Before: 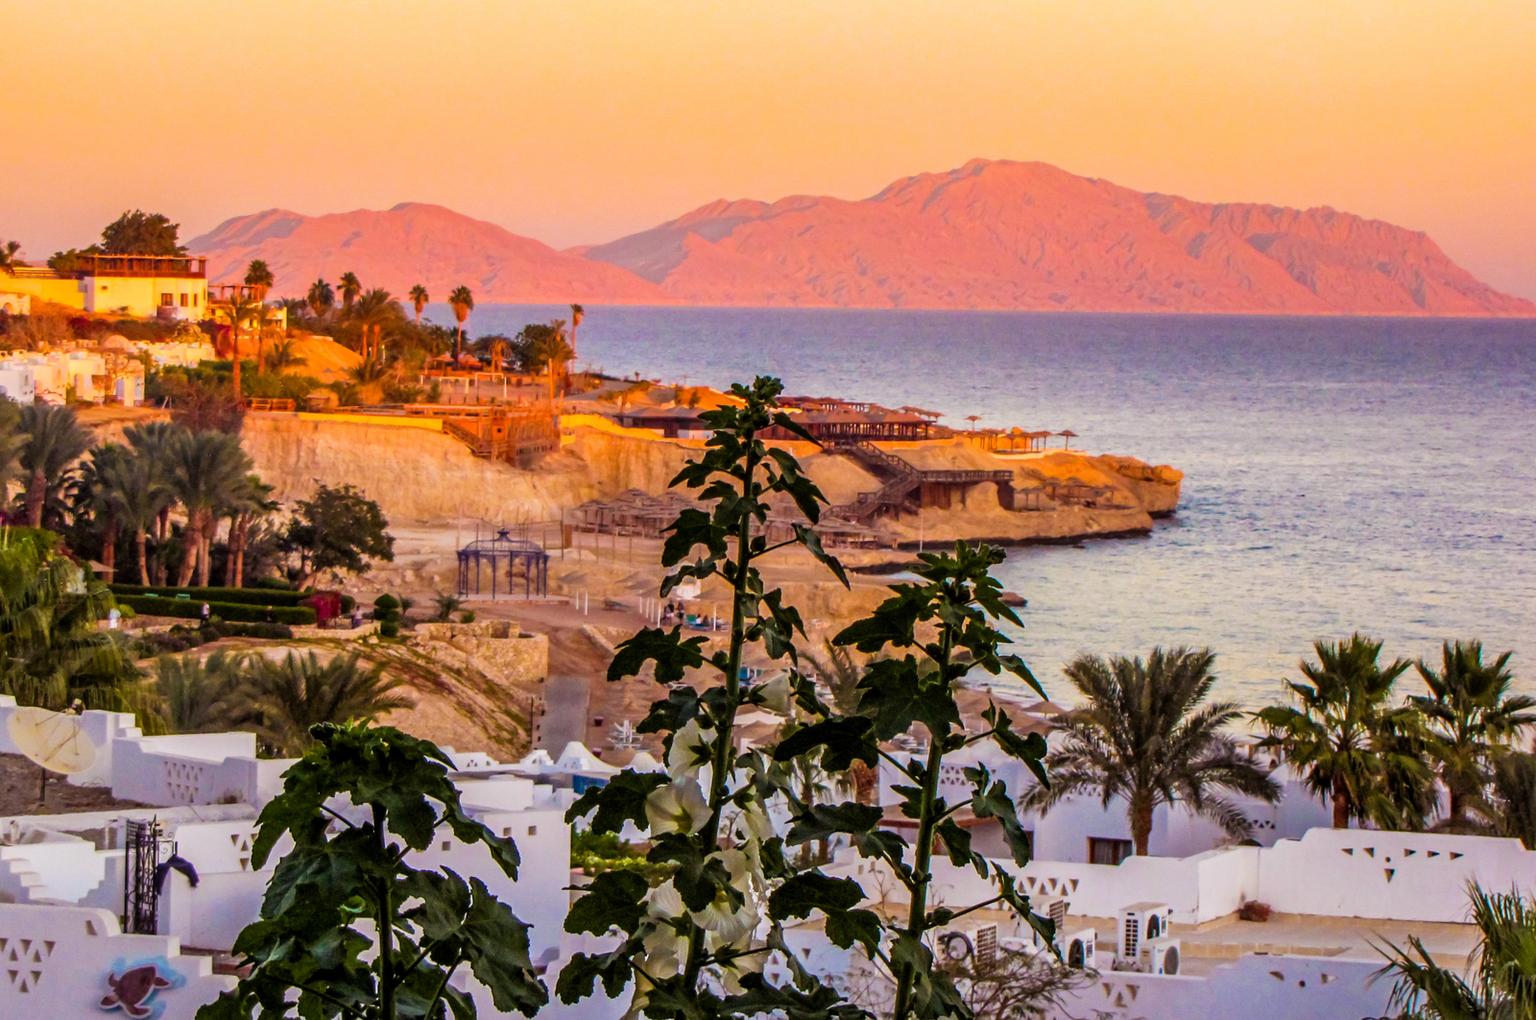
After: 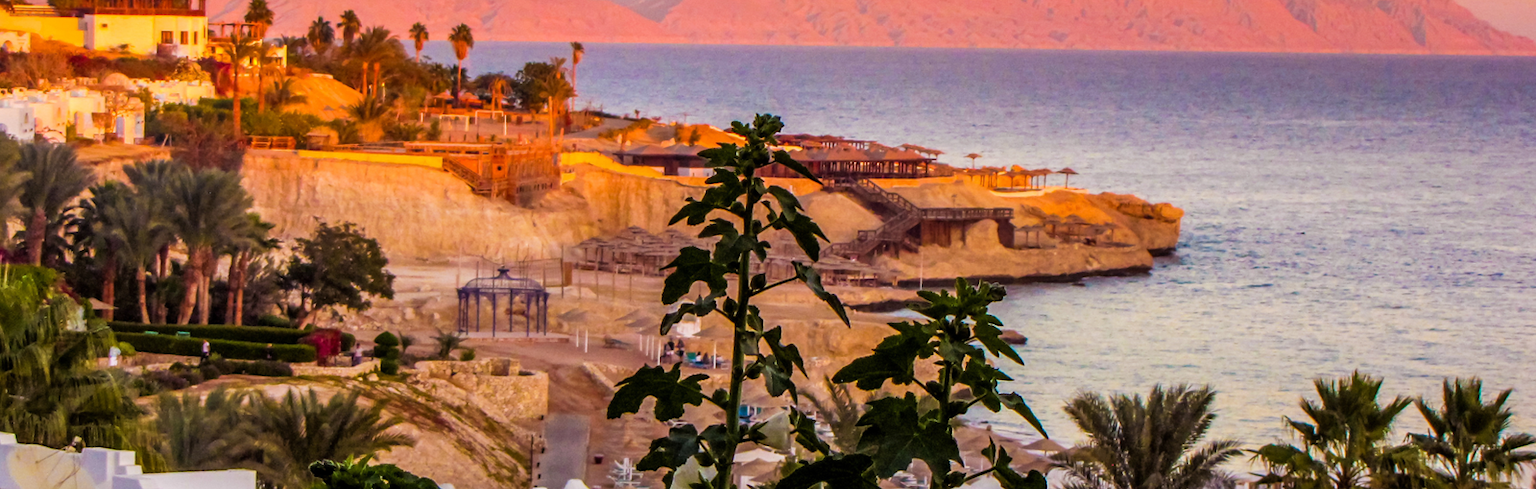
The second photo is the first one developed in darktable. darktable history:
crop and rotate: top 25.757%, bottom 26.148%
